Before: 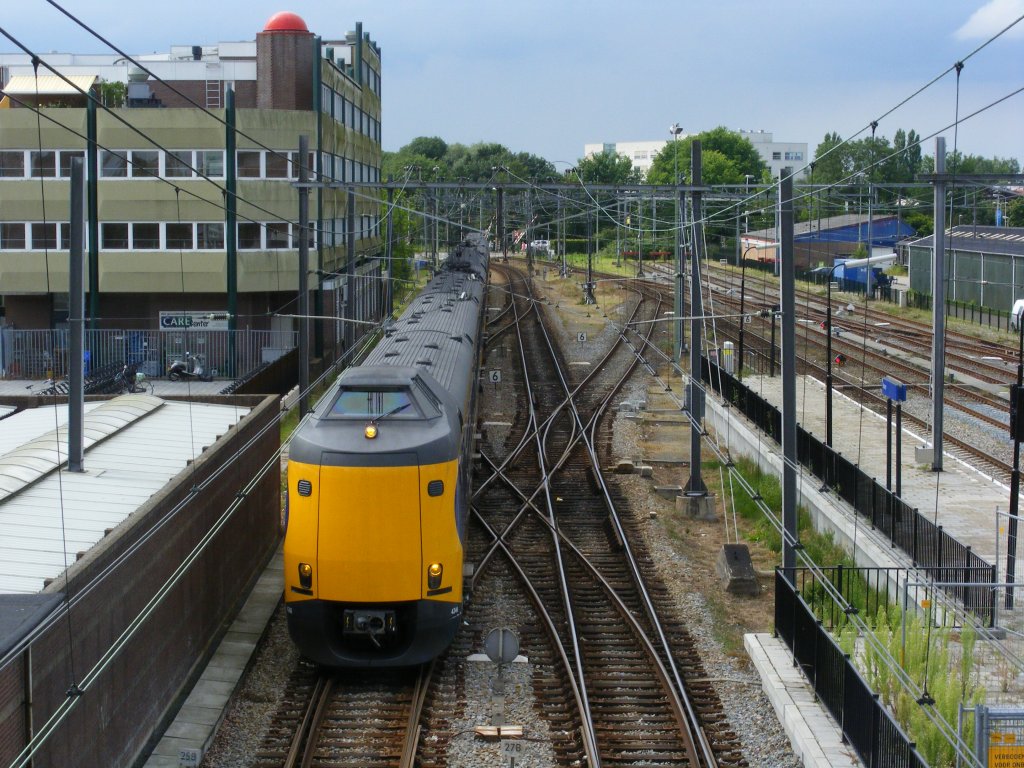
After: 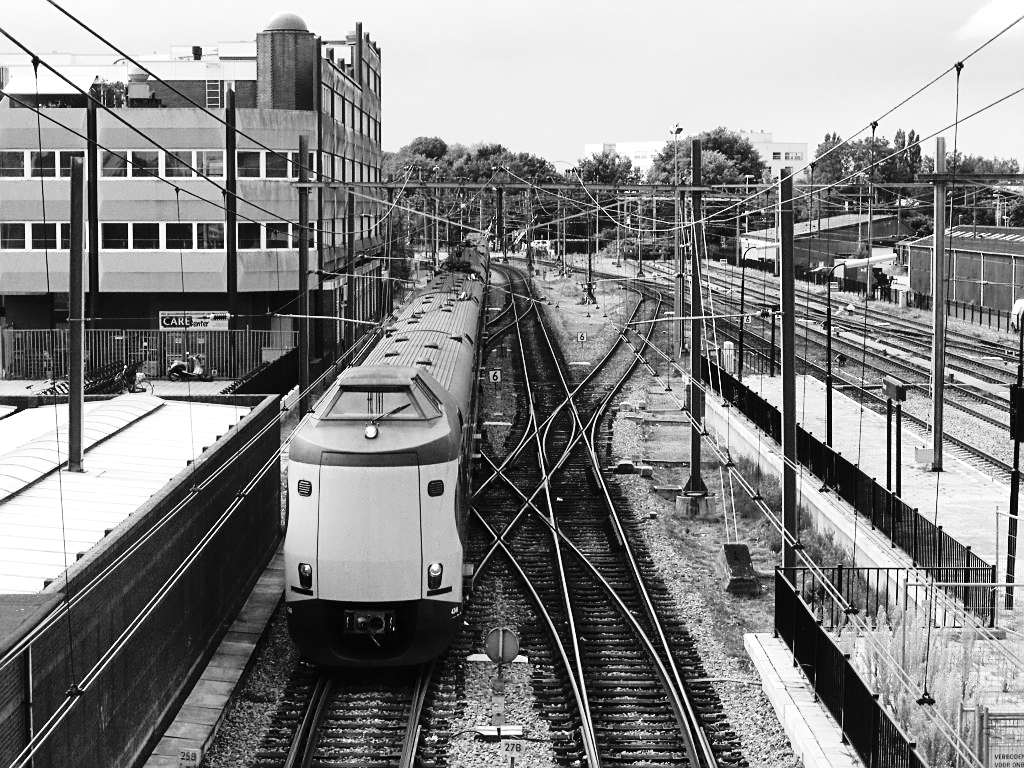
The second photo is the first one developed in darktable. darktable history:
tone curve: curves: ch0 [(0, 0.006) (0.184, 0.117) (0.405, 0.46) (0.456, 0.528) (0.634, 0.728) (0.877, 0.89) (0.984, 0.935)]; ch1 [(0, 0) (0.443, 0.43) (0.492, 0.489) (0.566, 0.579) (0.595, 0.625) (0.608, 0.667) (0.65, 0.729) (1, 1)]; ch2 [(0, 0) (0.33, 0.301) (0.421, 0.443) (0.447, 0.489) (0.495, 0.505) (0.537, 0.583) (0.586, 0.591) (0.663, 0.686) (1, 1)], preserve colors none
exposure: black level correction 0, exposure 0.498 EV, compensate highlight preservation false
sharpen: on, module defaults
contrast brightness saturation: saturation -0.997
color balance rgb: perceptual saturation grading › global saturation 25.542%, perceptual brilliance grading › global brilliance 14.247%, perceptual brilliance grading › shadows -35.356%, global vibrance 11.273%
